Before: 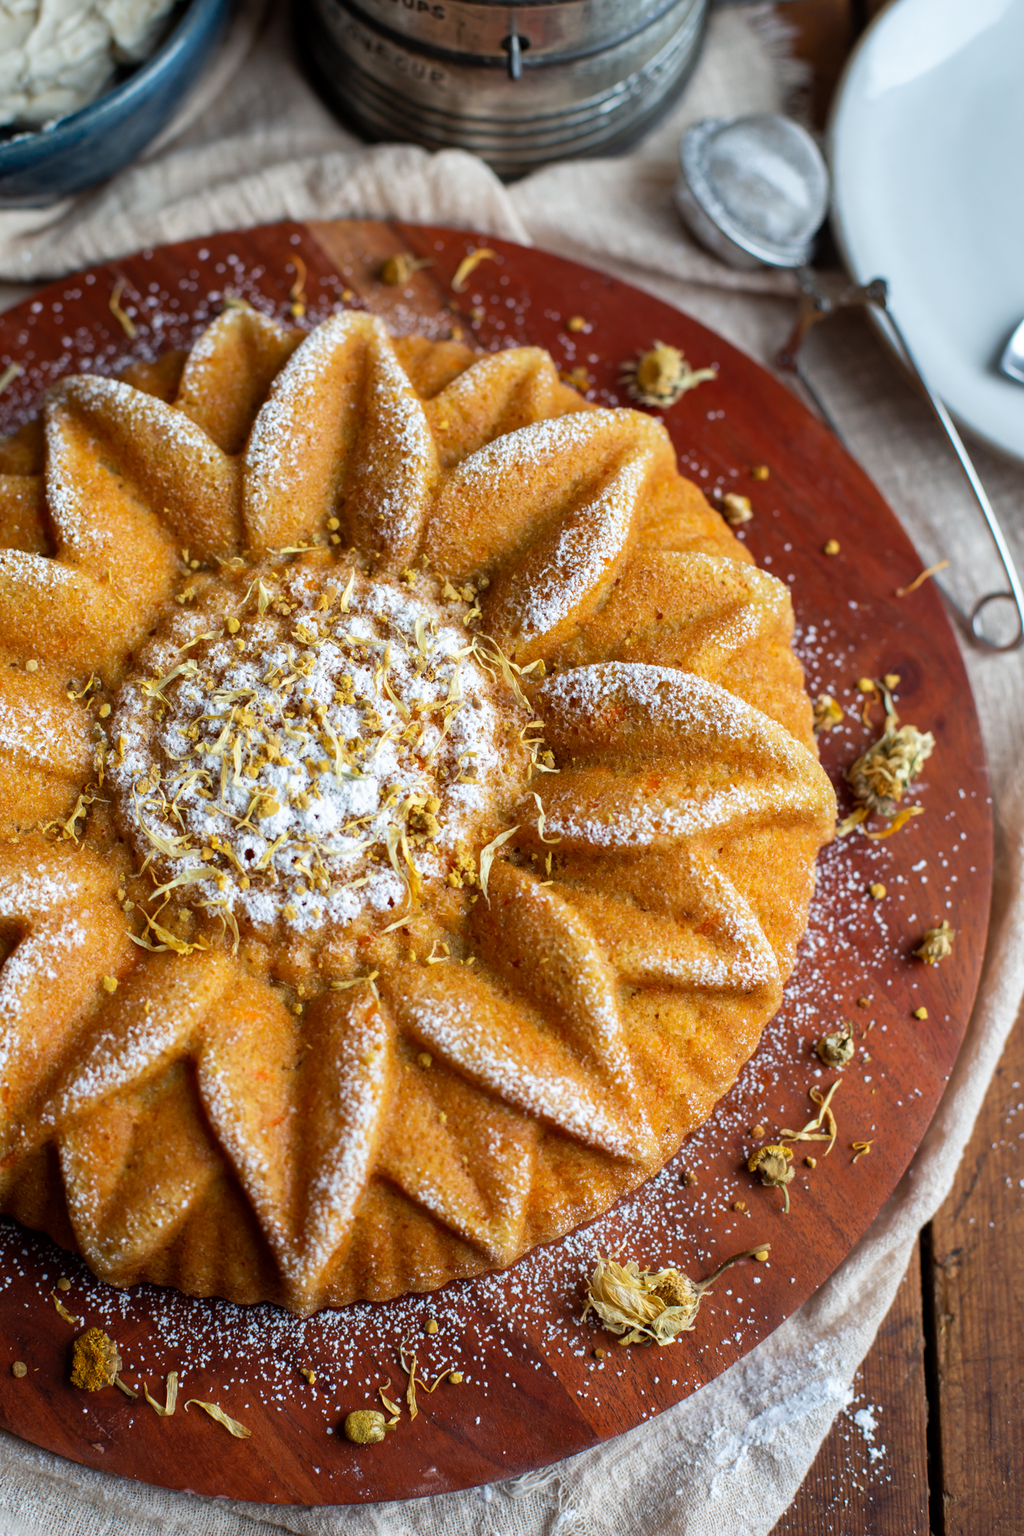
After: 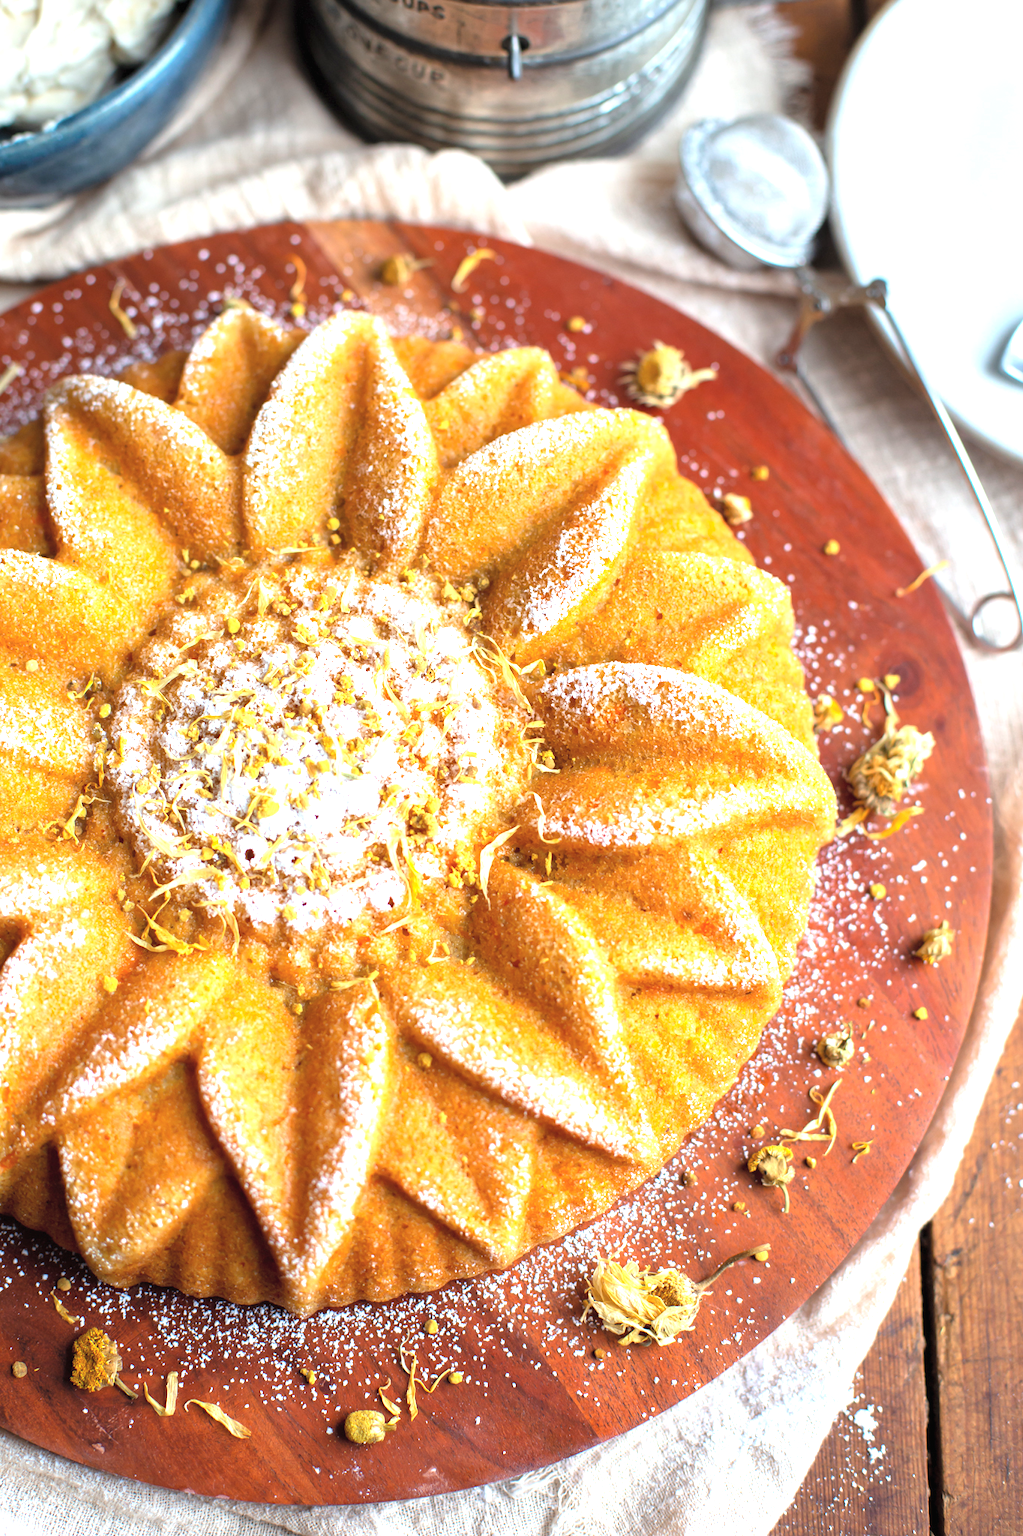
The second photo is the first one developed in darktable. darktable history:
contrast brightness saturation: brightness 0.13
exposure: black level correction 0, exposure 1.2 EV, compensate exposure bias true, compensate highlight preservation false
